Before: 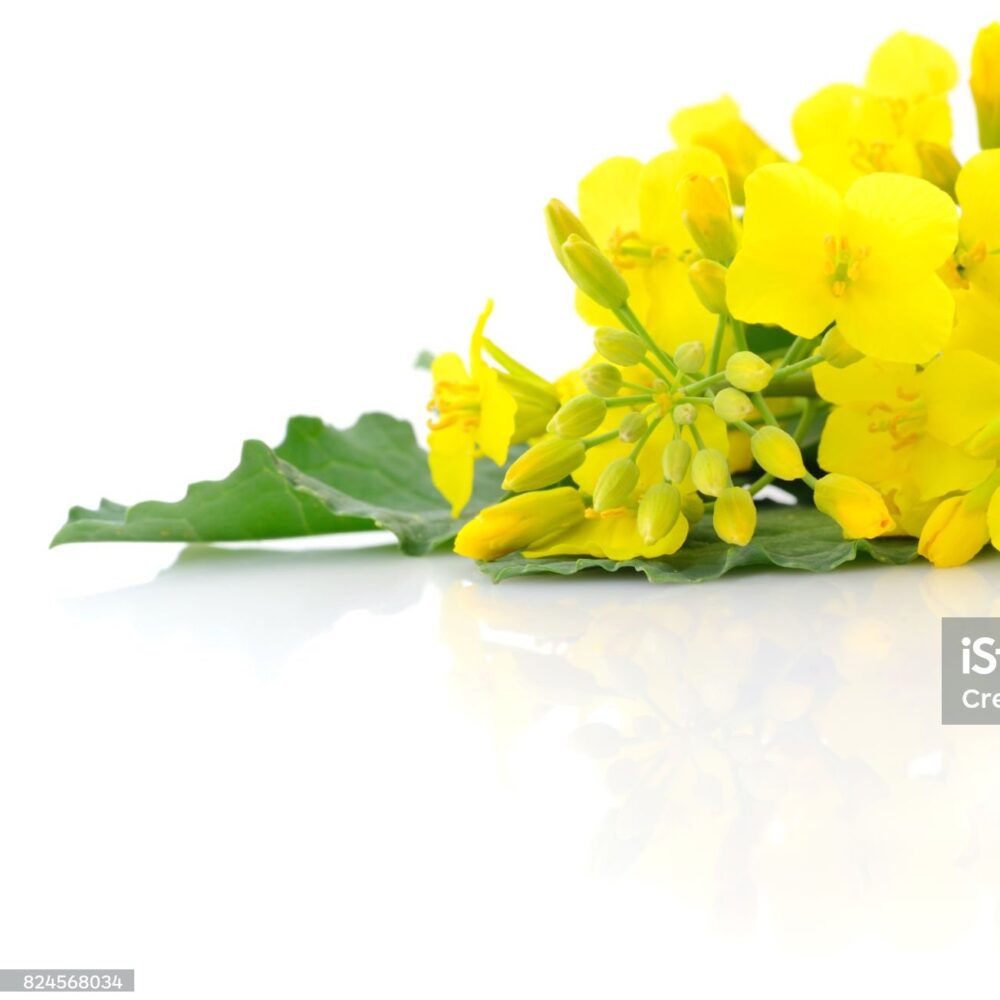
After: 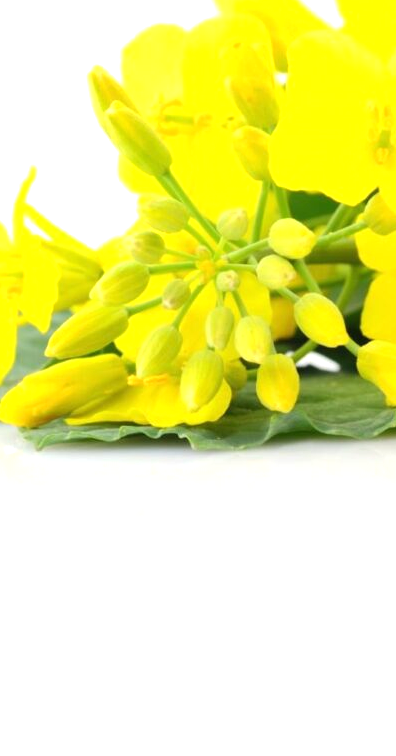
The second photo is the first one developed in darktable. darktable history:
crop: left 45.721%, top 13.393%, right 14.118%, bottom 10.01%
exposure: black level correction 0, exposure 0.5 EV, compensate highlight preservation false
